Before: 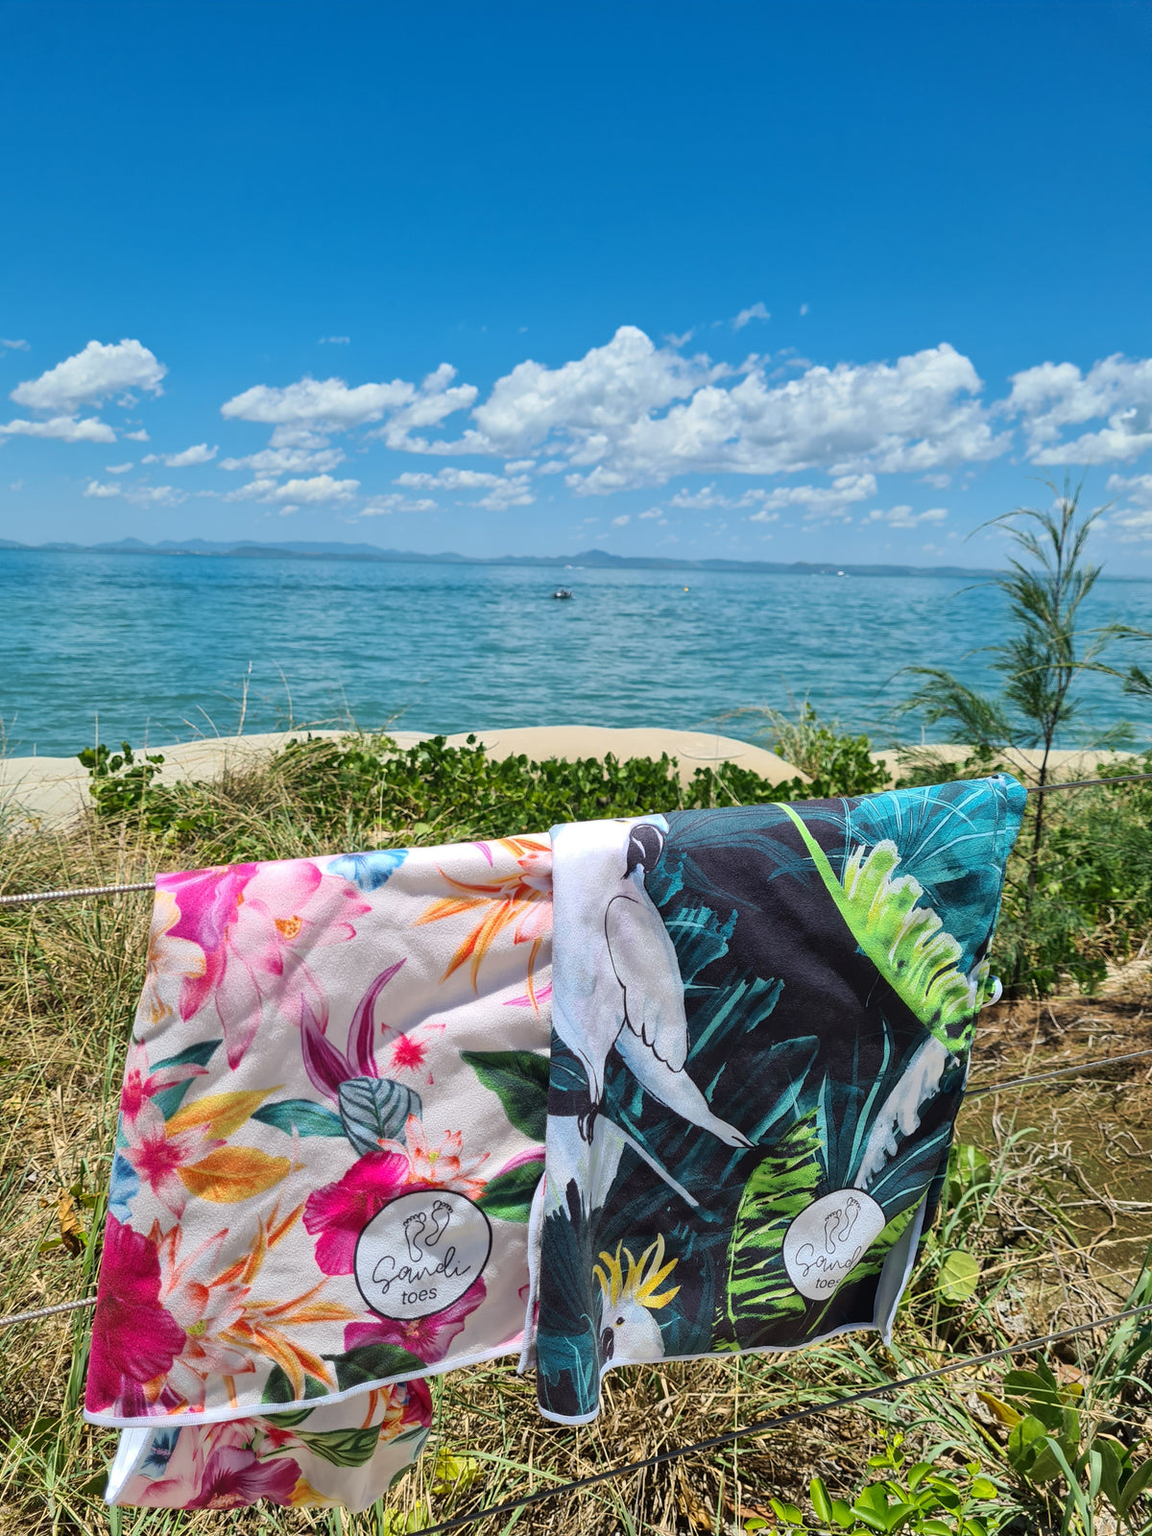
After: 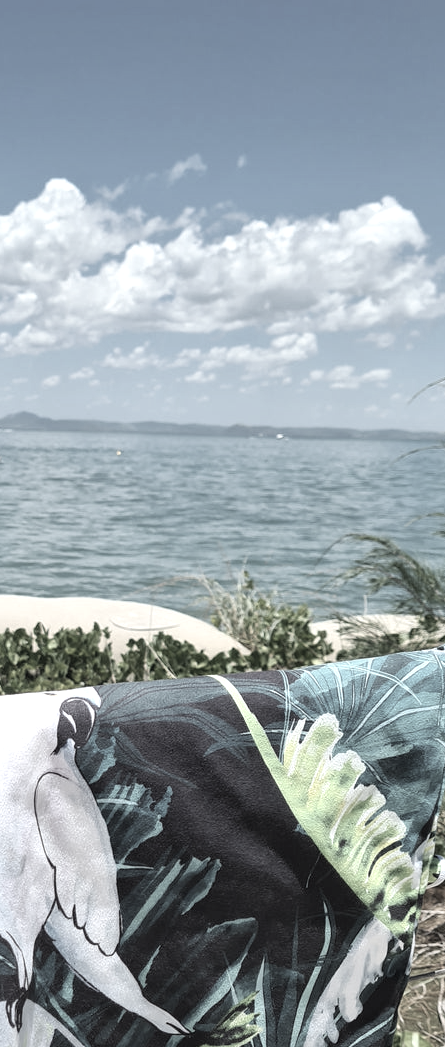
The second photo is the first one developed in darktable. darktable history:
exposure: exposure 0.507 EV, compensate exposure bias true, compensate highlight preservation false
color correction: highlights b* -0.043, saturation 0.277
crop and rotate: left 49.745%, top 10.084%, right 13.132%, bottom 24.472%
